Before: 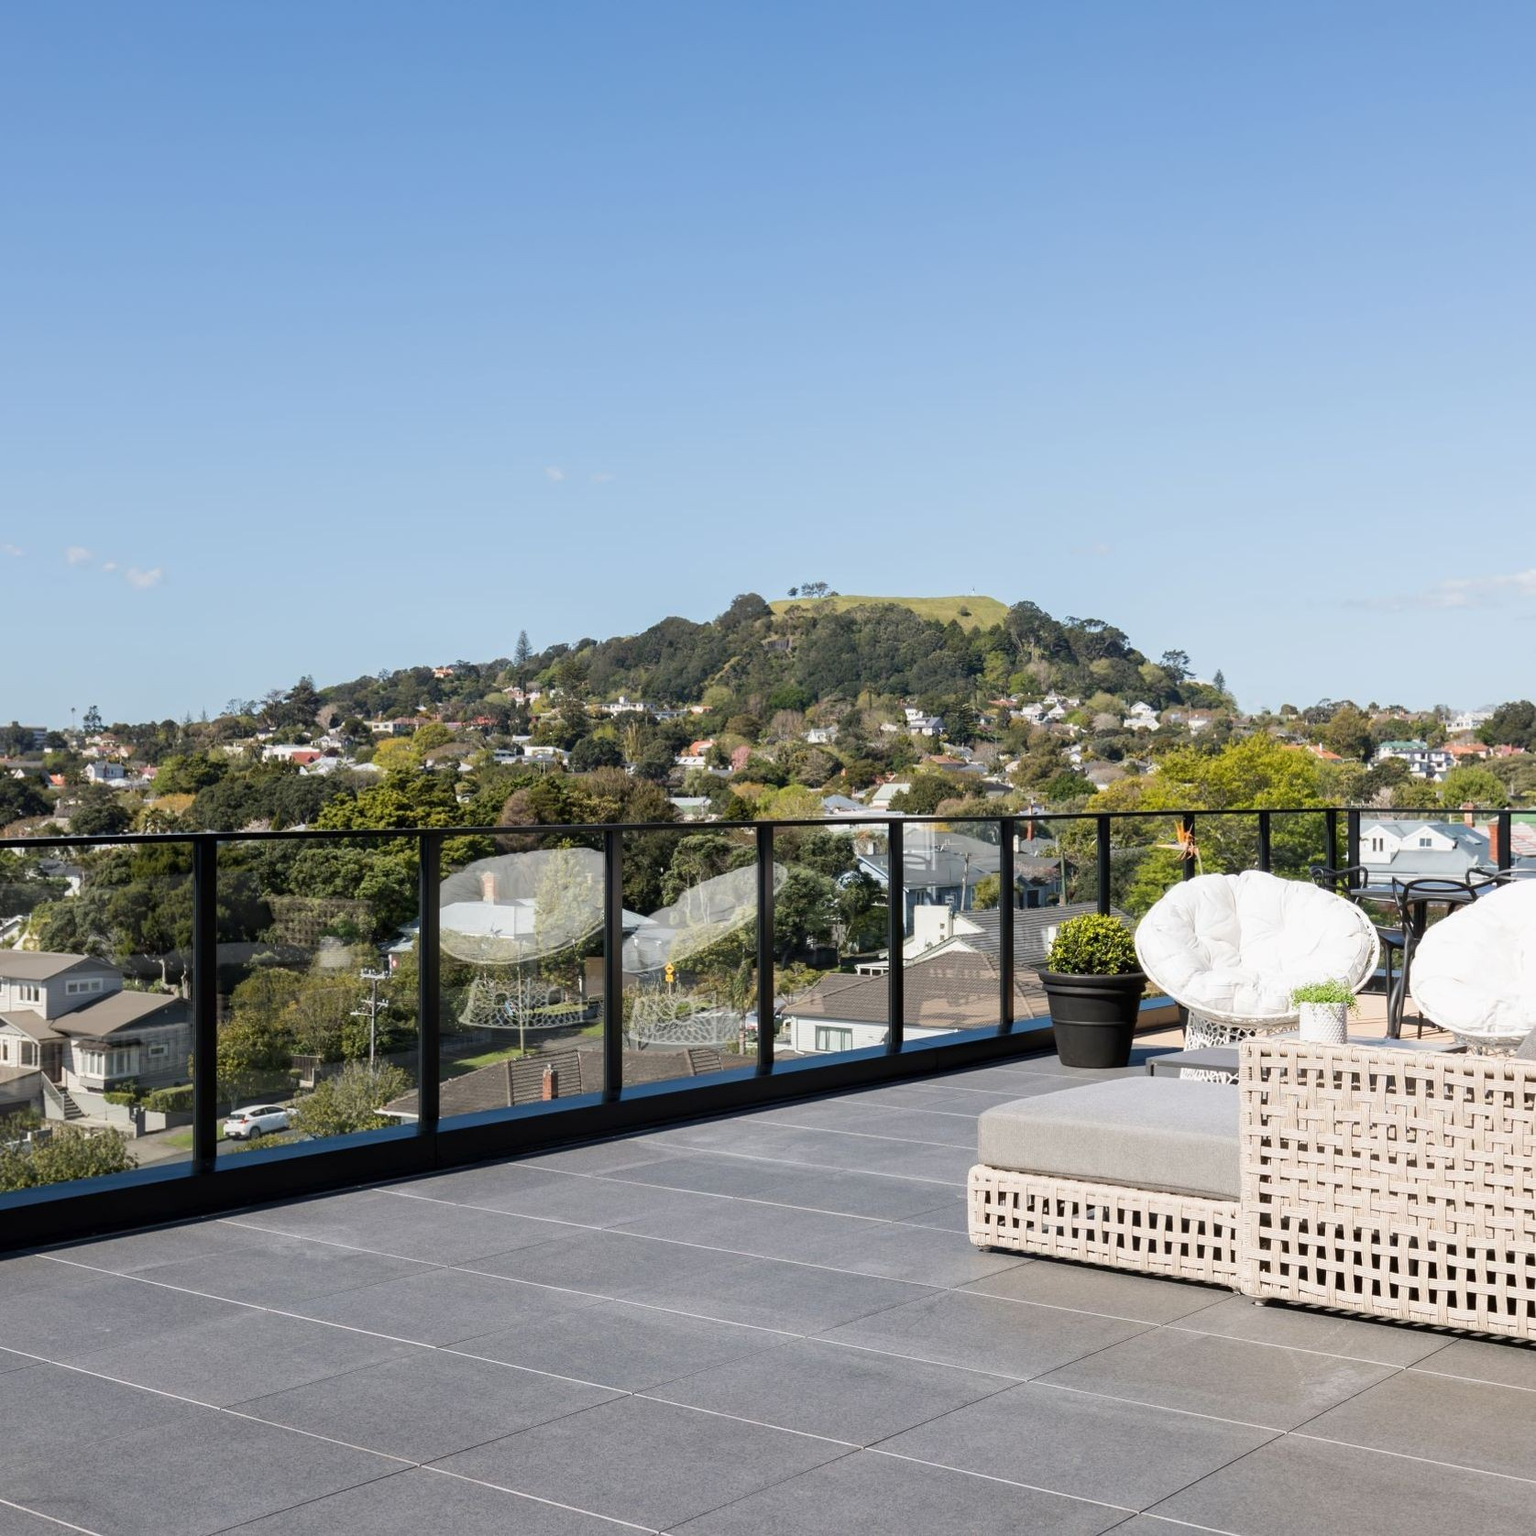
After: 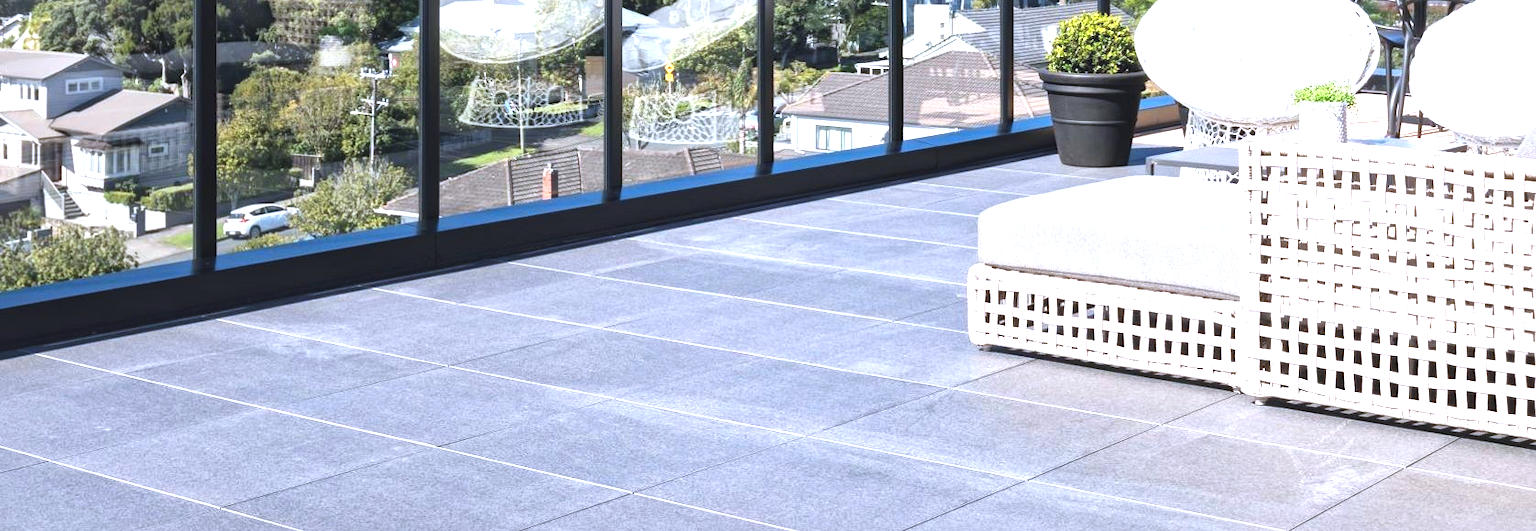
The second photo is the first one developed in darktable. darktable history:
crop and rotate: top 58.679%, bottom 6.696%
exposure: black level correction -0.005, exposure 1 EV, compensate exposure bias true, compensate highlight preservation false
local contrast: mode bilateral grid, contrast 19, coarseness 21, detail 150%, midtone range 0.2
contrast brightness saturation: contrast 0.033, brightness 0.063, saturation 0.126
color calibration: illuminant as shot in camera, x 0.37, y 0.382, temperature 4316.12 K
